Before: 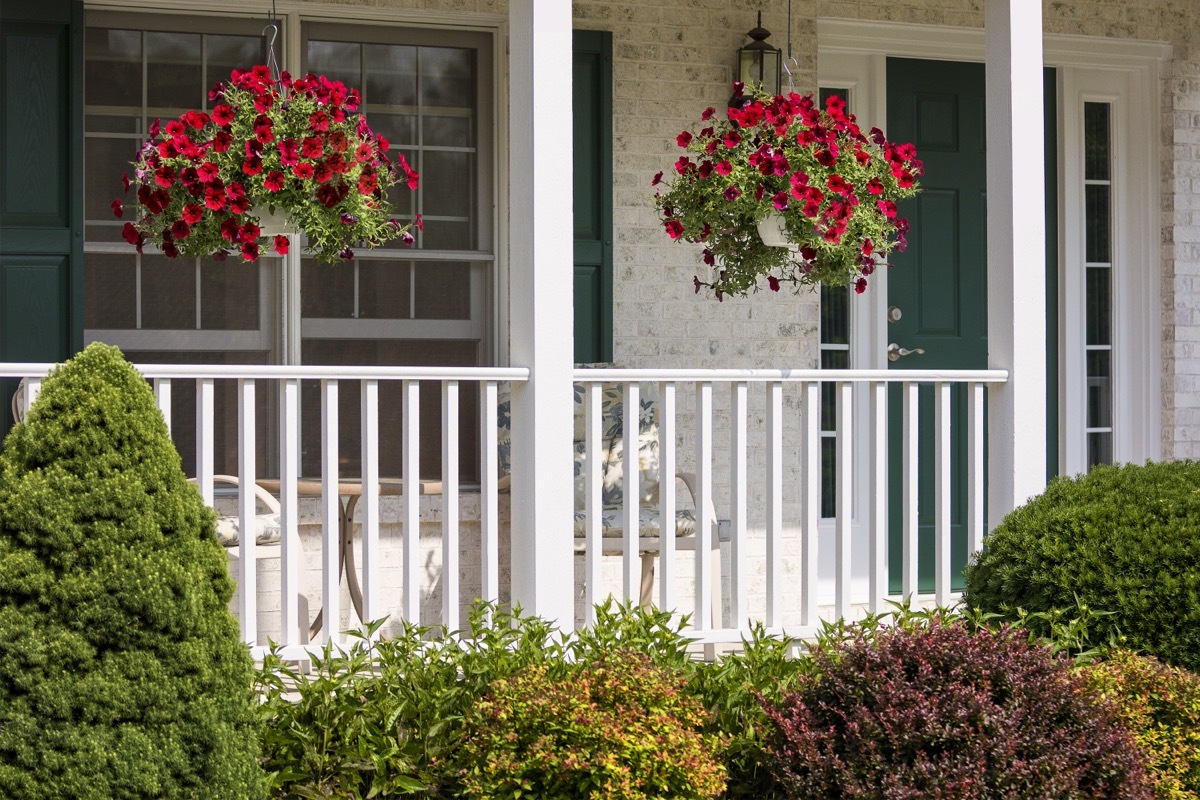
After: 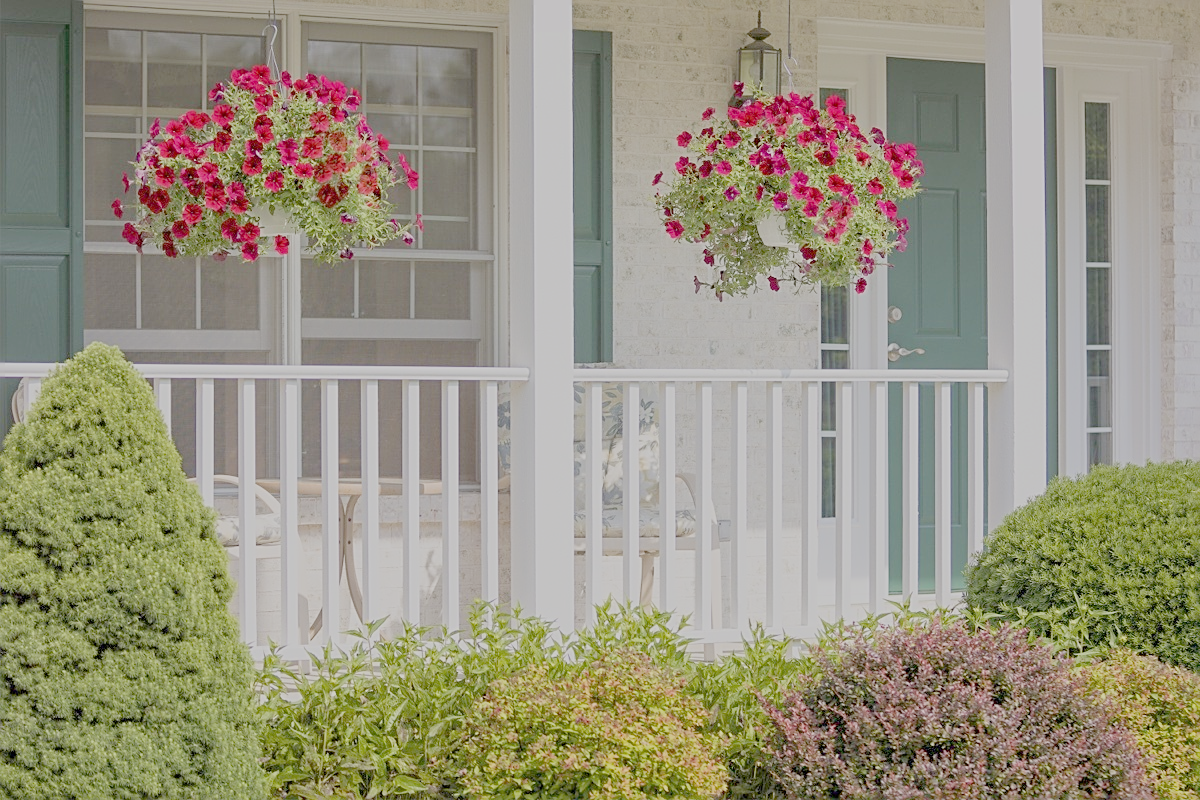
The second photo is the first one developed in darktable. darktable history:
sharpen: on, module defaults
exposure: exposure 0.033 EV
filmic rgb: black relative exposure -8.2 EV, white relative exposure 4.4 EV, threshold 3 EV, hardness 3.93, latitude 50%, contrast 0.765, color science v5 (2021), contrast in shadows safe, contrast in highlights safe
color balance rgb: linear chroma grading › global chroma -3%
